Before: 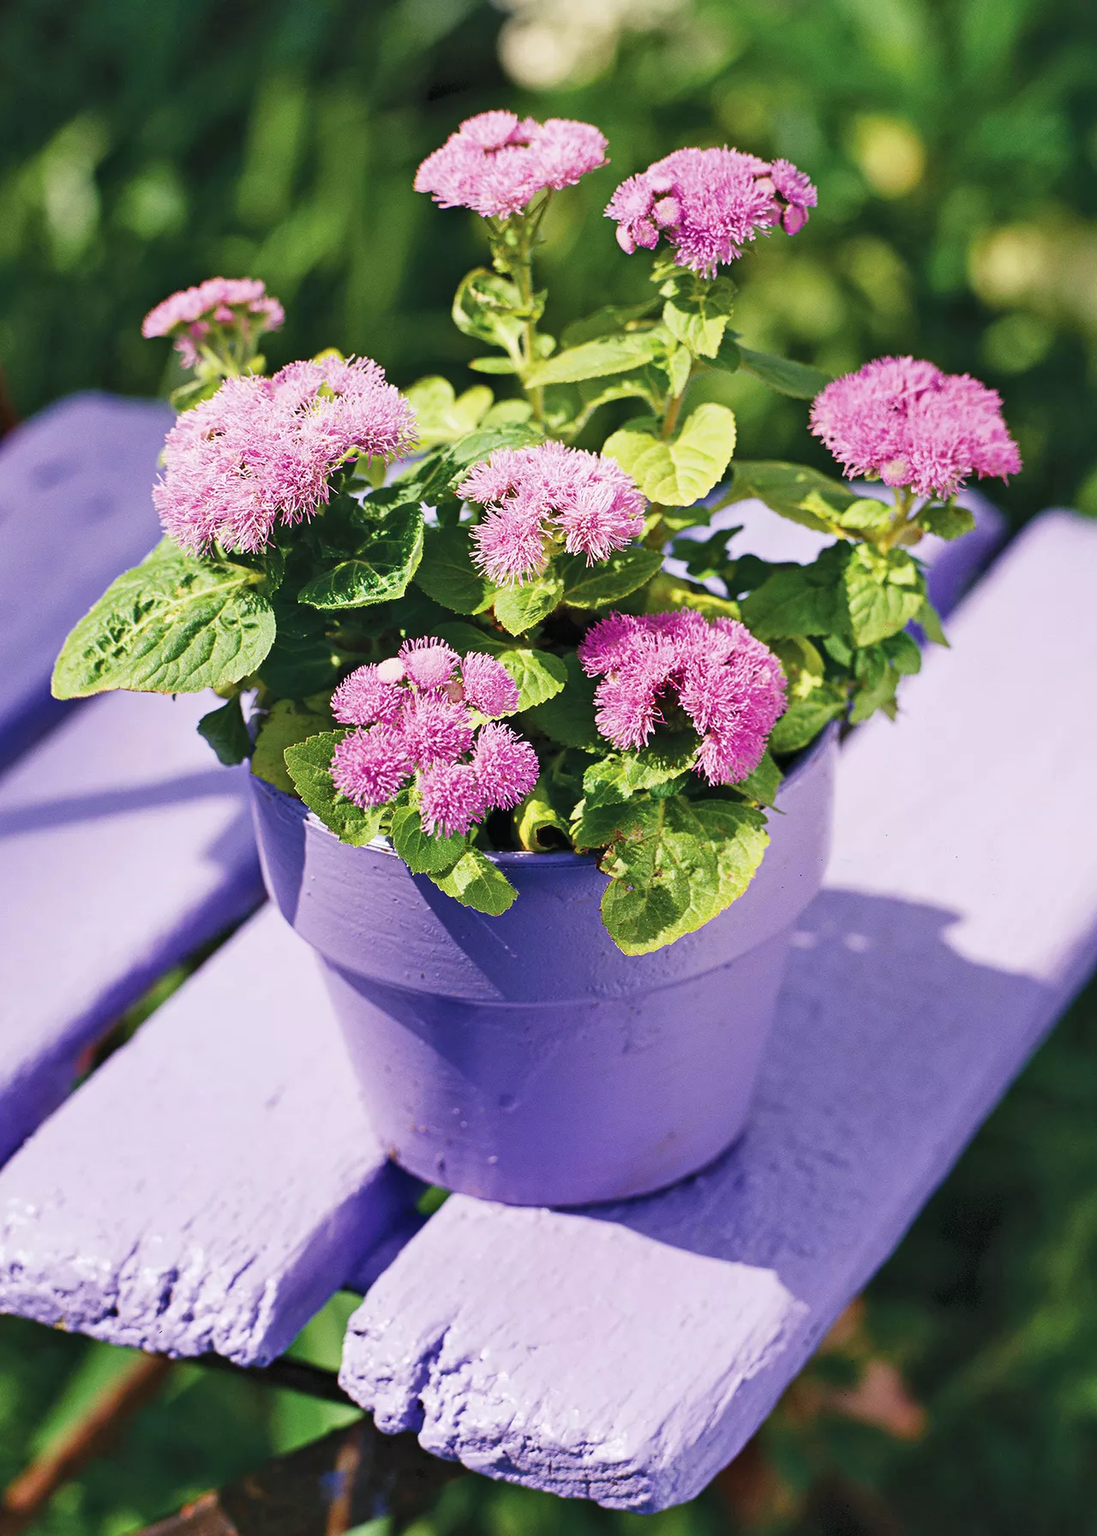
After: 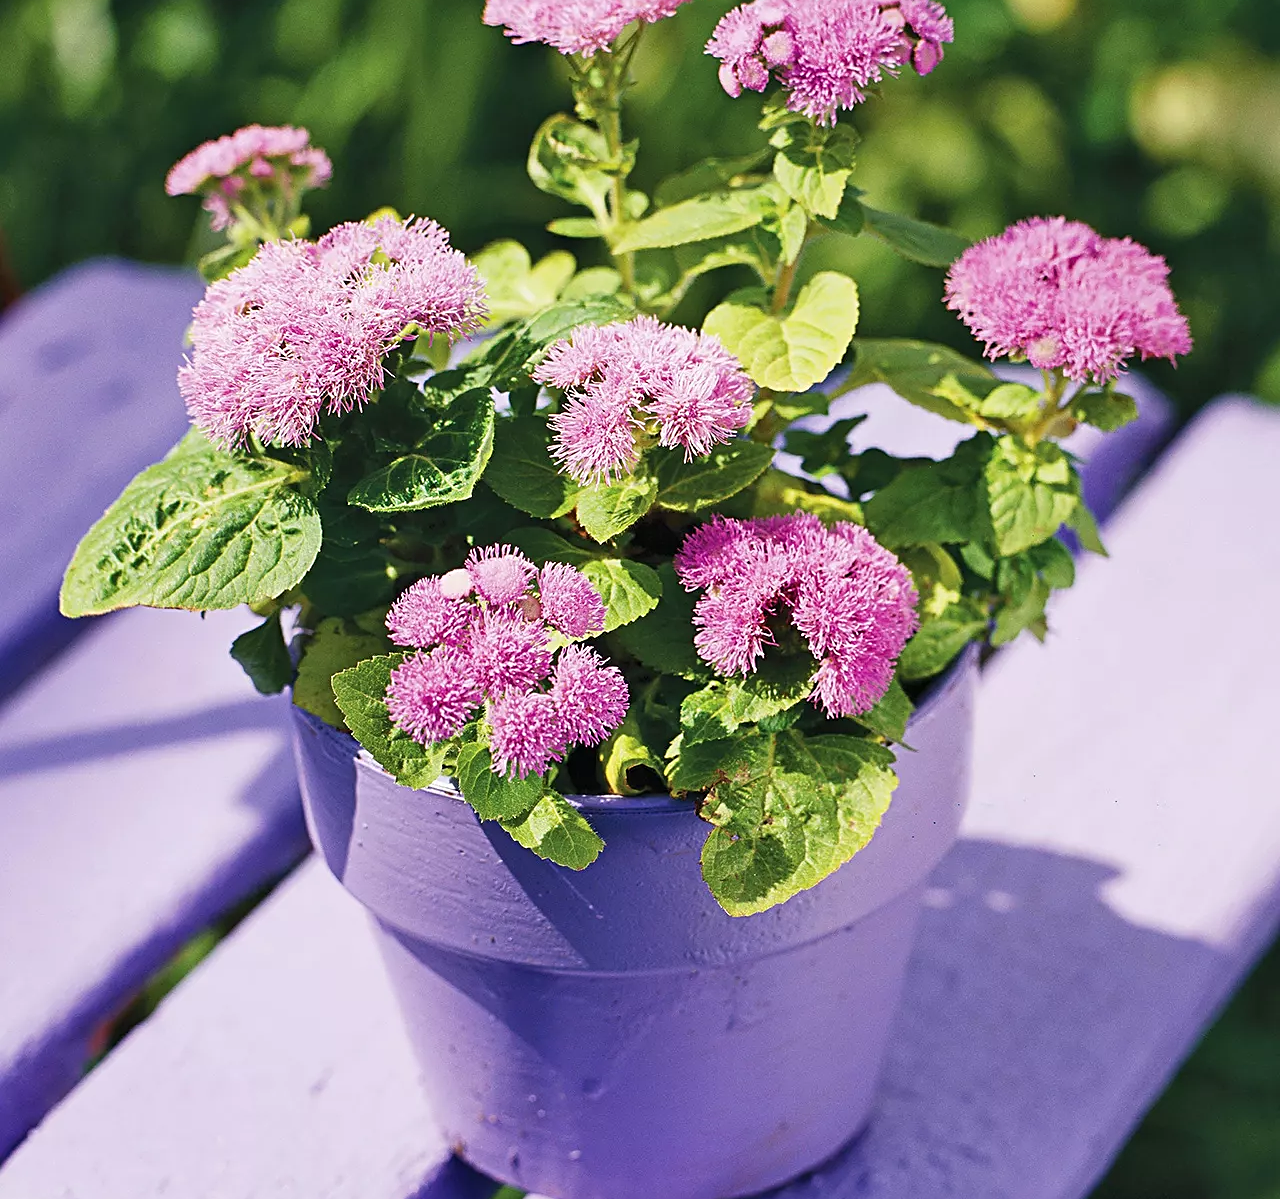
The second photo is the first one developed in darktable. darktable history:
crop: top 11.147%, bottom 21.933%
sharpen: on, module defaults
